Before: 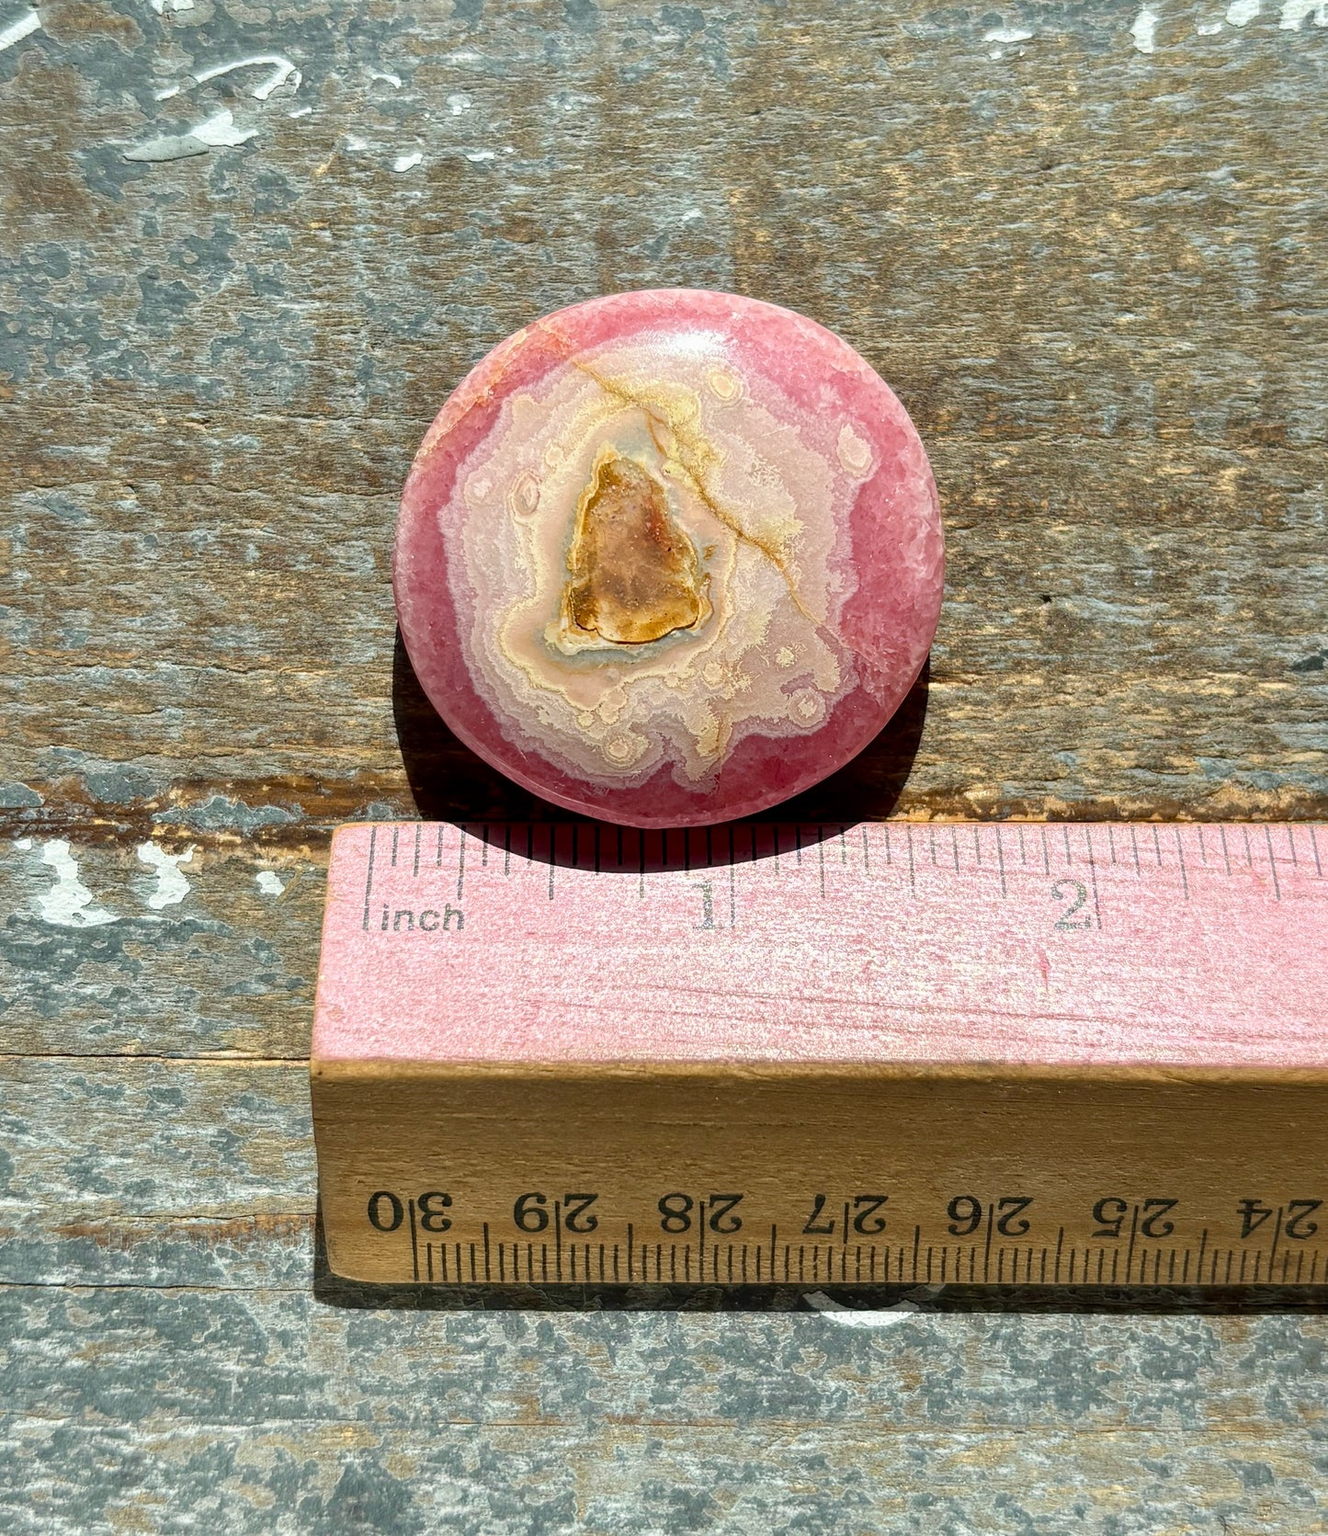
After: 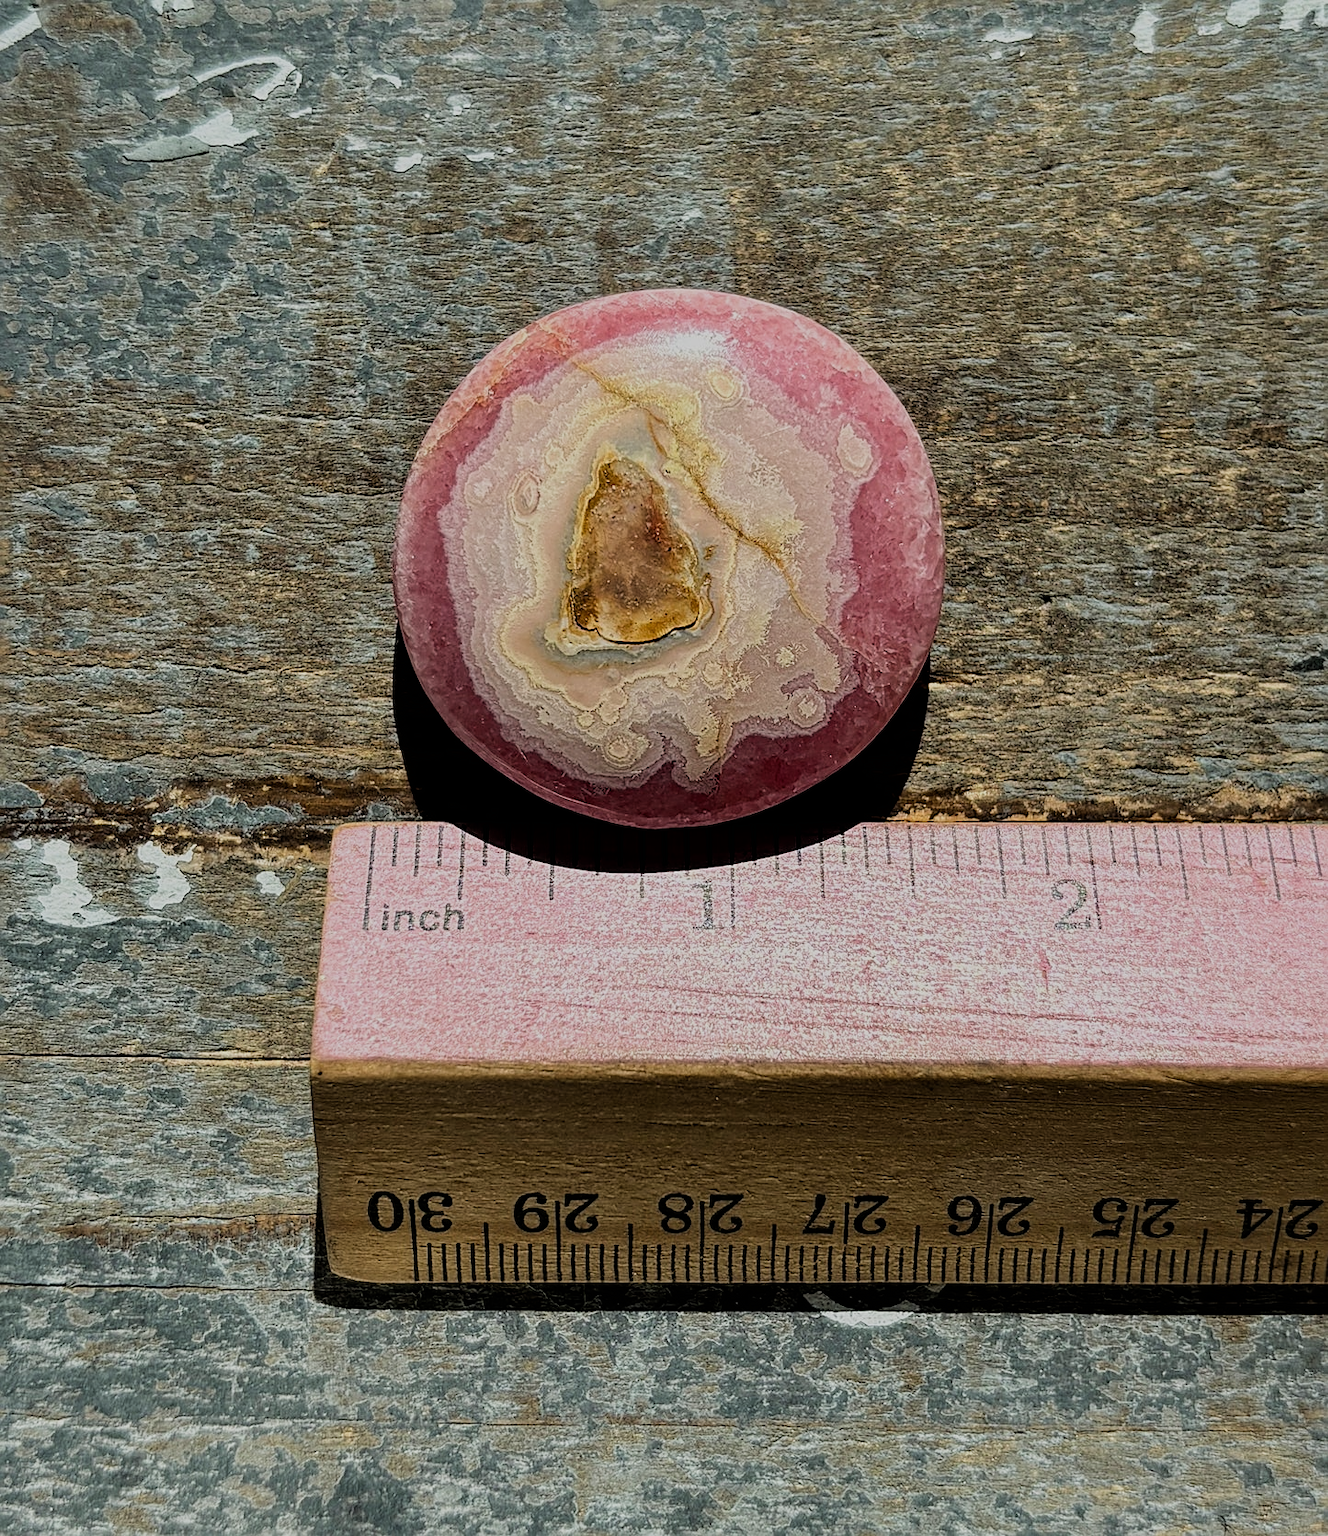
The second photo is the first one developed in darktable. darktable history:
filmic rgb: black relative exposure -5 EV, white relative exposure 3.5 EV, hardness 3.19, contrast 1.2, highlights saturation mix -50%
exposure: black level correction 0, exposure -0.721 EV, compensate highlight preservation false
sharpen: on, module defaults
